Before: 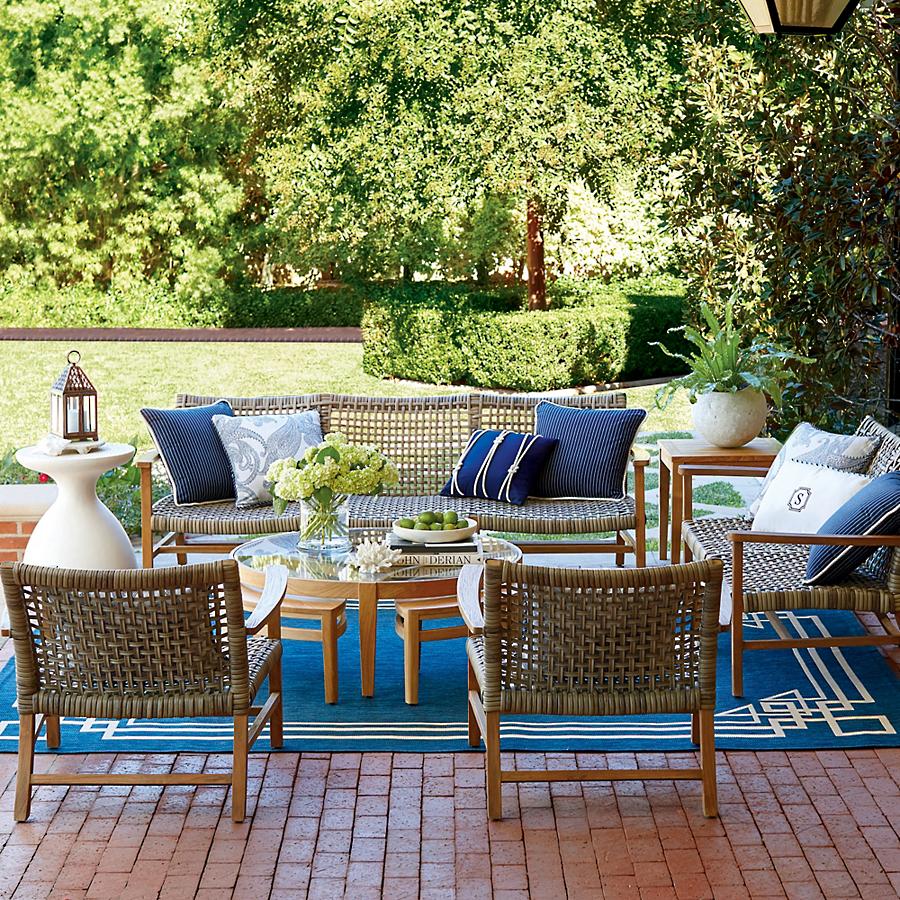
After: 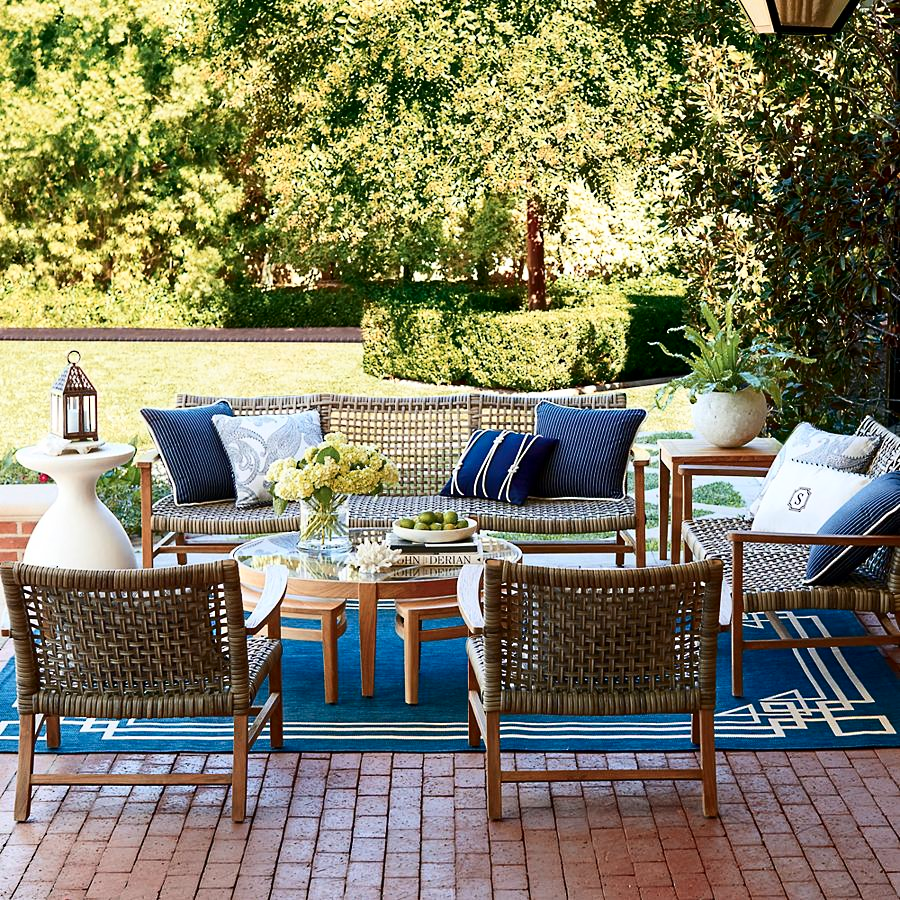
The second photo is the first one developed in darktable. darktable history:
color zones: curves: ch1 [(0, 0.469) (0.072, 0.457) (0.243, 0.494) (0.429, 0.5) (0.571, 0.5) (0.714, 0.5) (0.857, 0.5) (1, 0.469)]; ch2 [(0, 0.499) (0.143, 0.467) (0.242, 0.436) (0.429, 0.493) (0.571, 0.5) (0.714, 0.5) (0.857, 0.5) (1, 0.499)]
contrast brightness saturation: contrast 0.22
